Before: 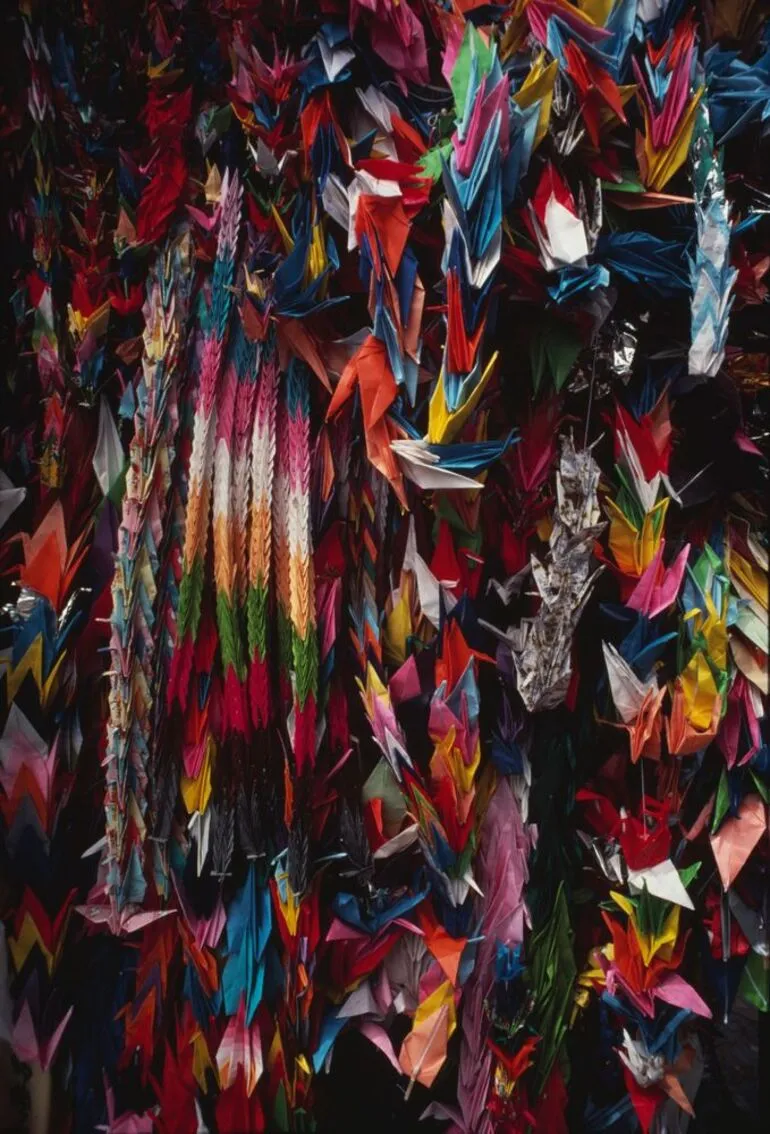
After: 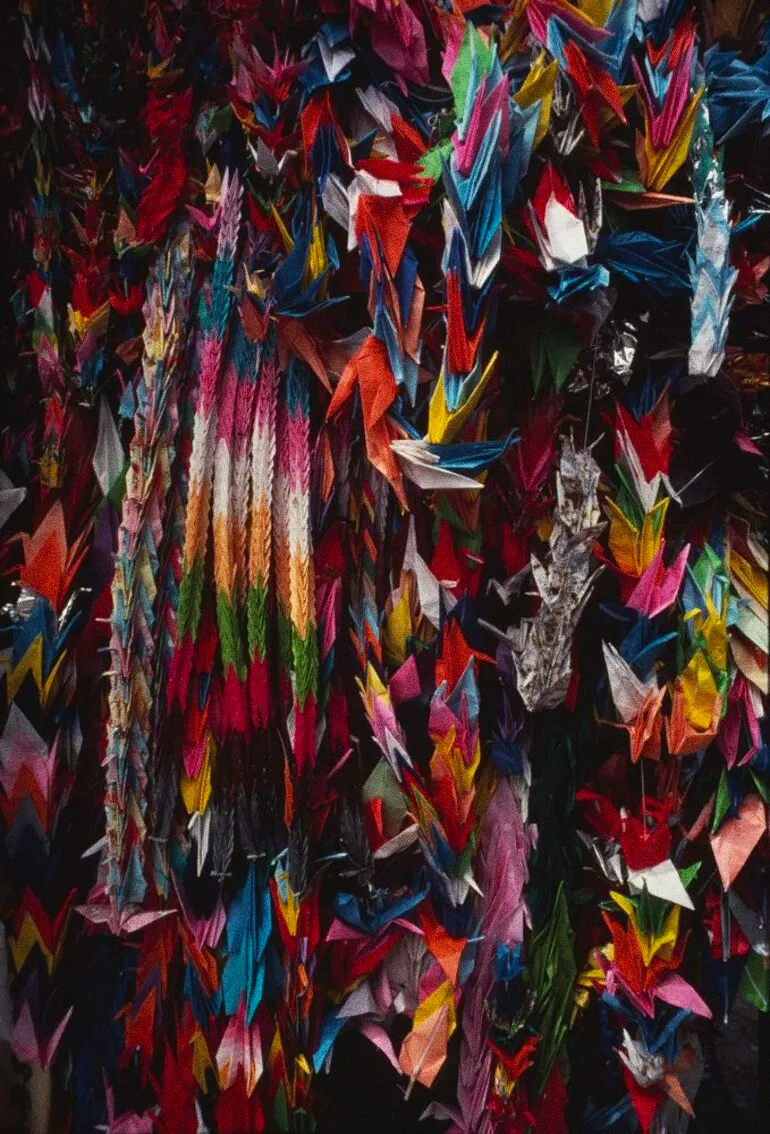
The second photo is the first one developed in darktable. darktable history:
grain: coarseness 0.09 ISO, strength 40%
color balance rgb: perceptual saturation grading › global saturation 10%, global vibrance 10%
